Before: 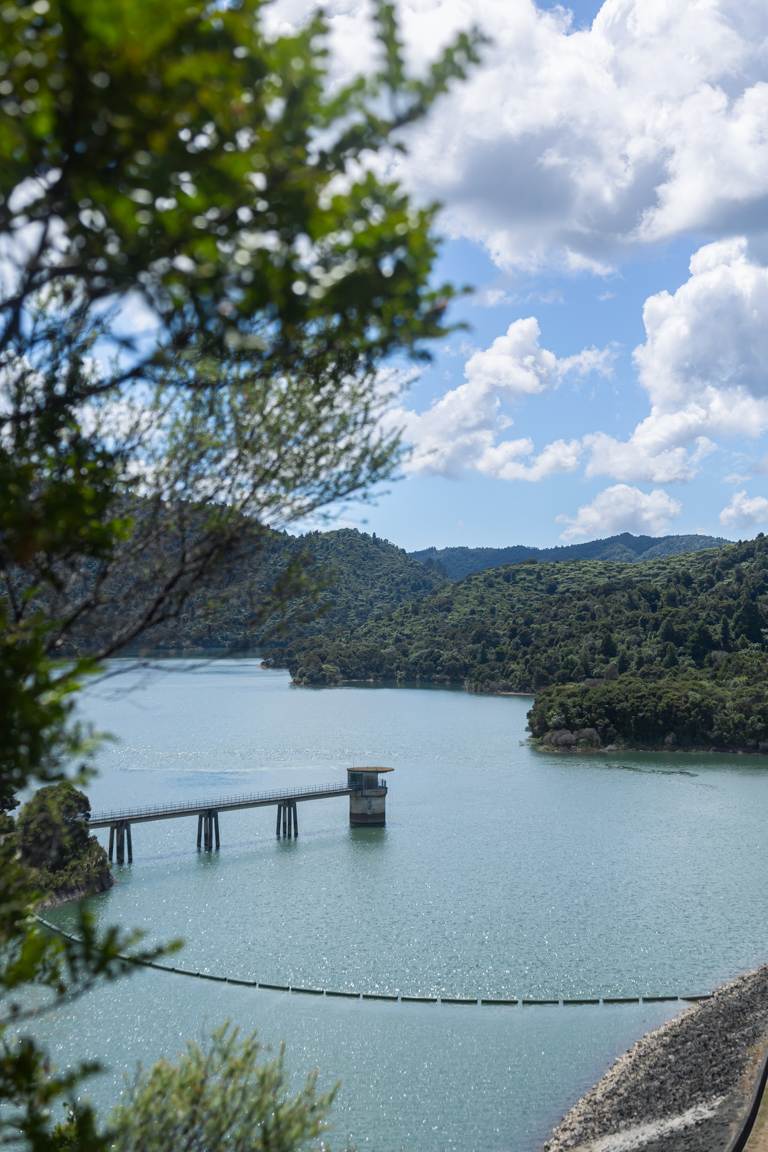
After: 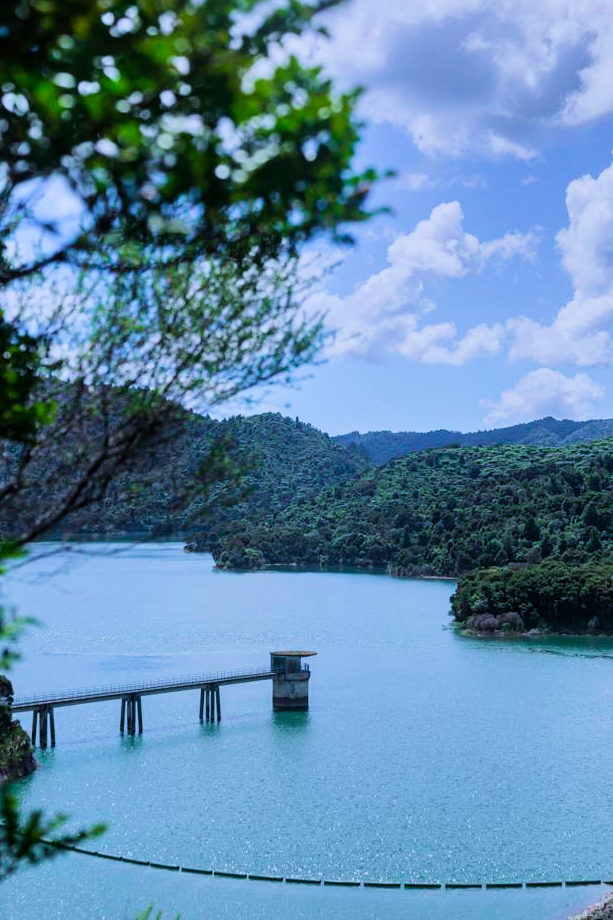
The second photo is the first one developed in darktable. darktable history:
filmic rgb: hardness 4.17
white balance: red 0.948, green 1.02, blue 1.176
tone equalizer: -8 EV -0.417 EV, -7 EV -0.389 EV, -6 EV -0.333 EV, -5 EV -0.222 EV, -3 EV 0.222 EV, -2 EV 0.333 EV, -1 EV 0.389 EV, +0 EV 0.417 EV, edges refinement/feathering 500, mask exposure compensation -1.57 EV, preserve details no
shadows and highlights: soften with gaussian
crop and rotate: left 10.071%, top 10.071%, right 10.02%, bottom 10.02%
velvia: on, module defaults
color contrast: green-magenta contrast 1.73, blue-yellow contrast 1.15
